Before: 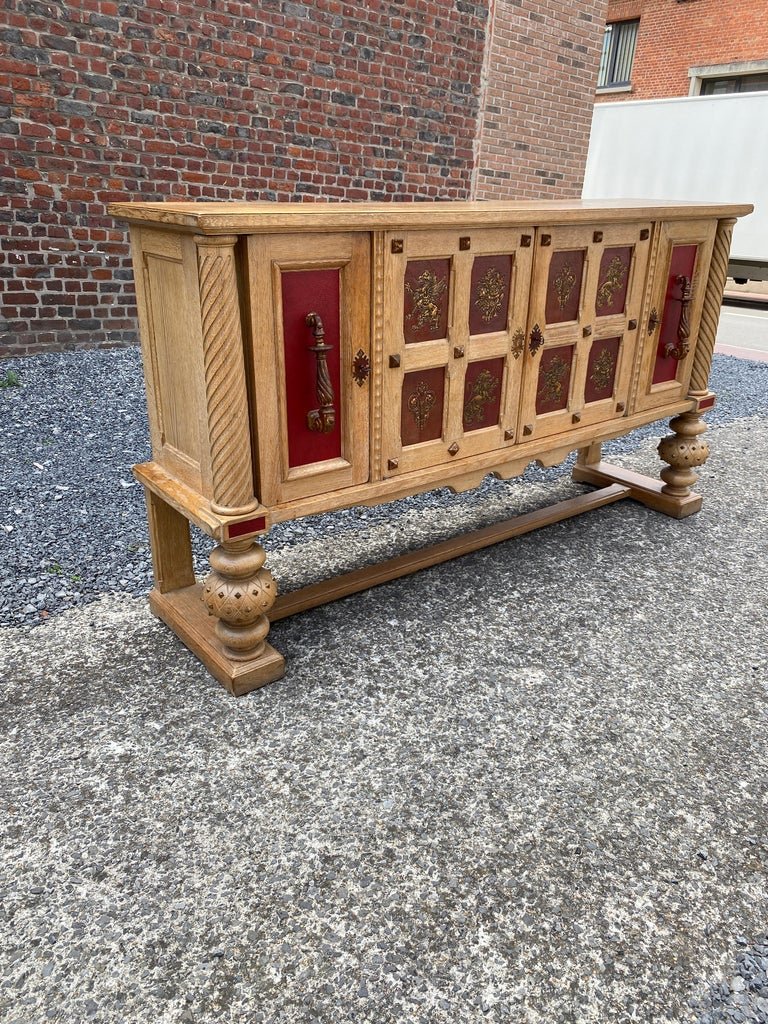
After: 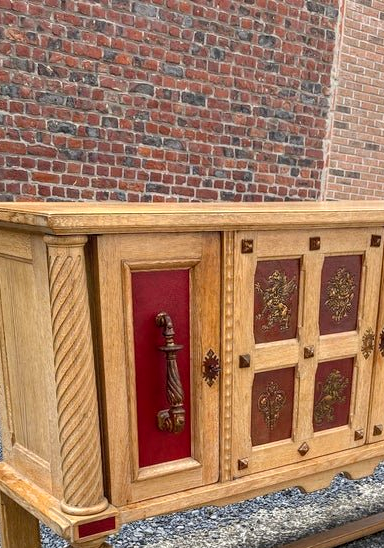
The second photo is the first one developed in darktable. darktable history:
crop: left 19.556%, right 30.401%, bottom 46.458%
local contrast: on, module defaults
contrast brightness saturation: brightness 0.09, saturation 0.19
